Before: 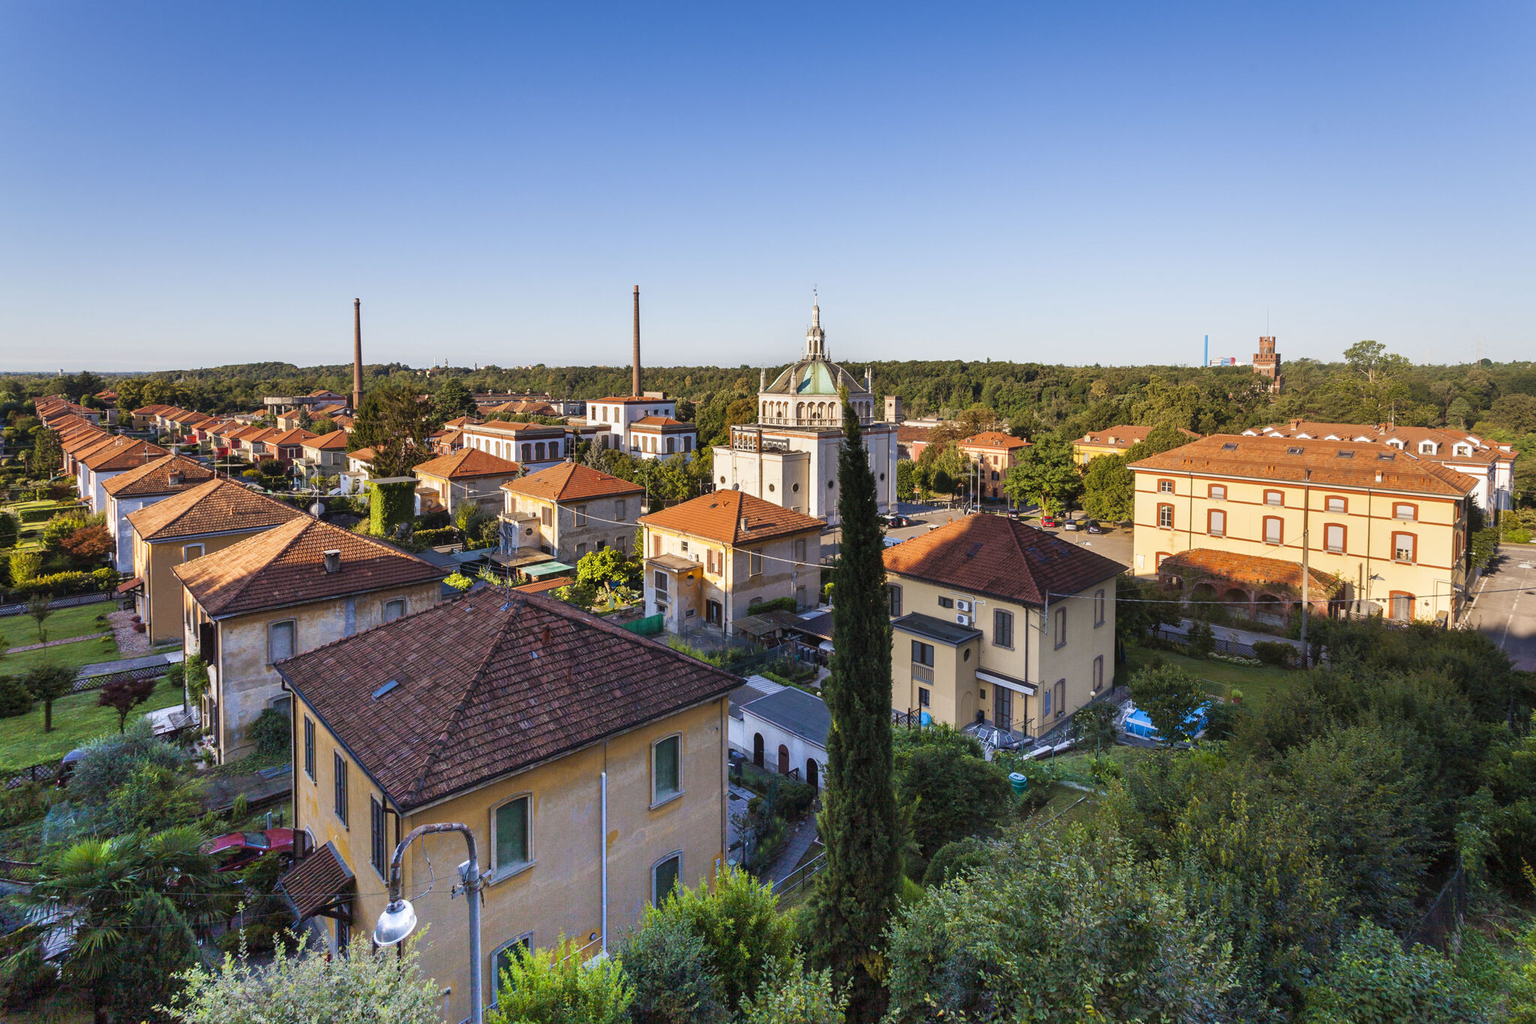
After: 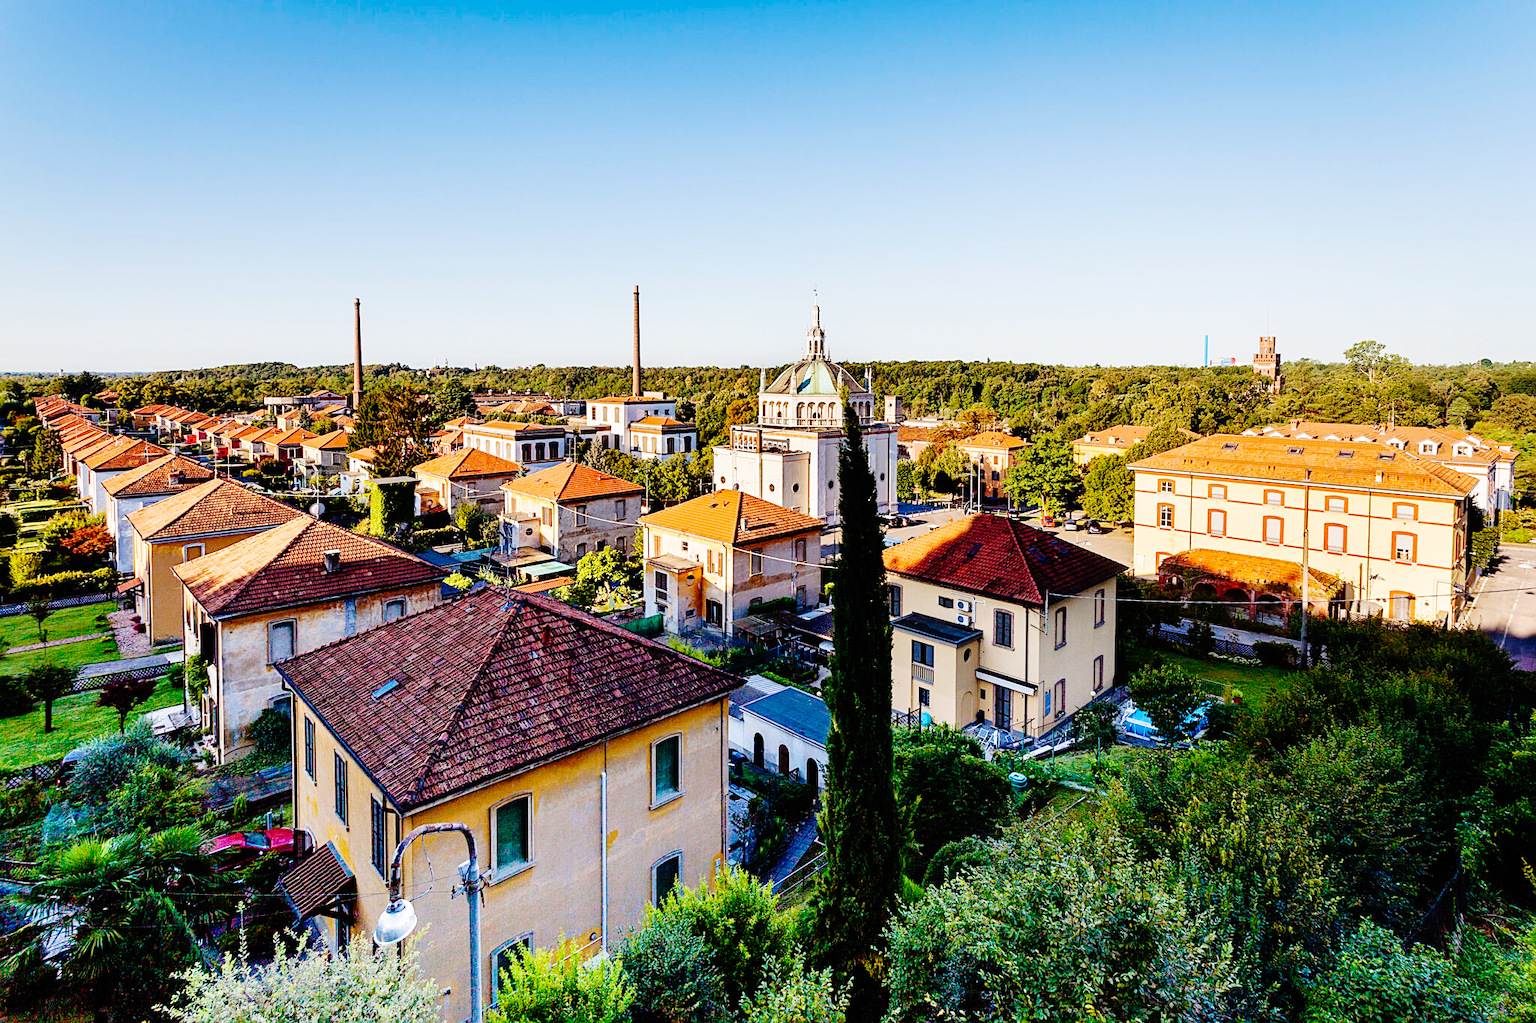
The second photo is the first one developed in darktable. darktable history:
base curve: curves: ch0 [(0, 0) (0.036, 0.01) (0.123, 0.254) (0.258, 0.504) (0.507, 0.748) (1, 1)], preserve colors none
sharpen: radius 1.967
